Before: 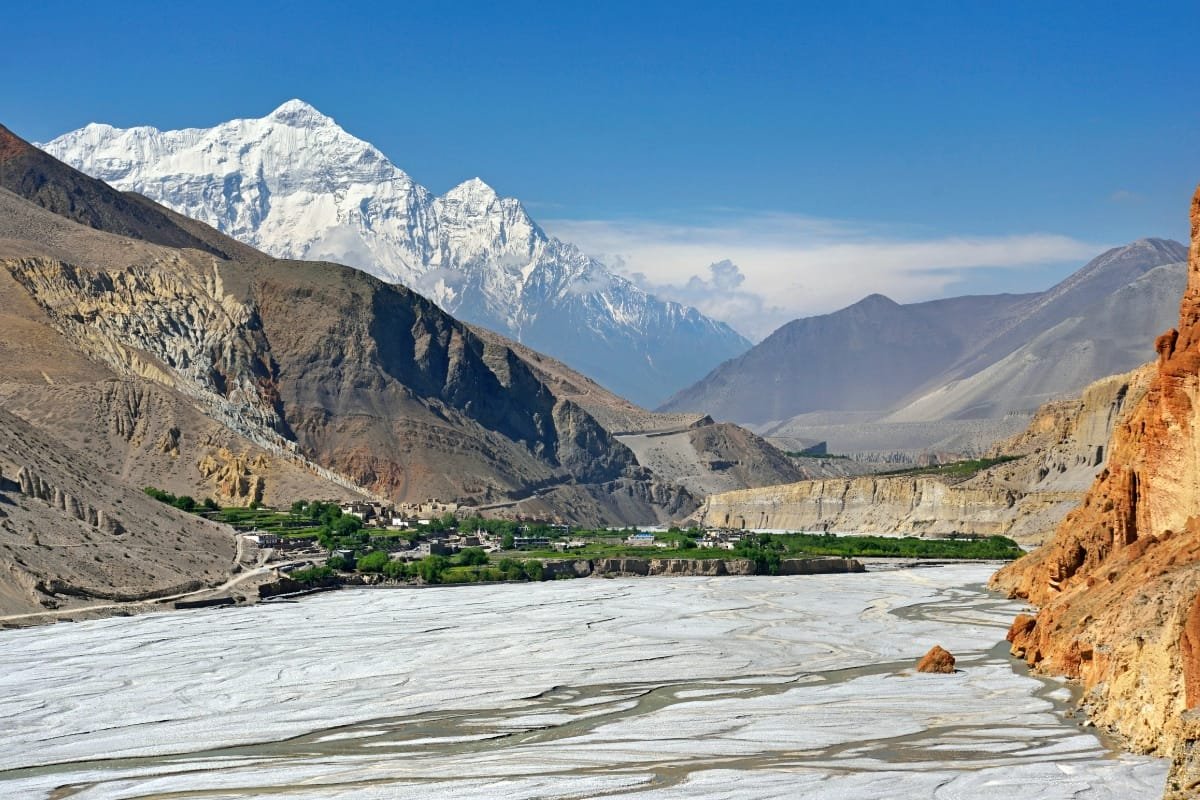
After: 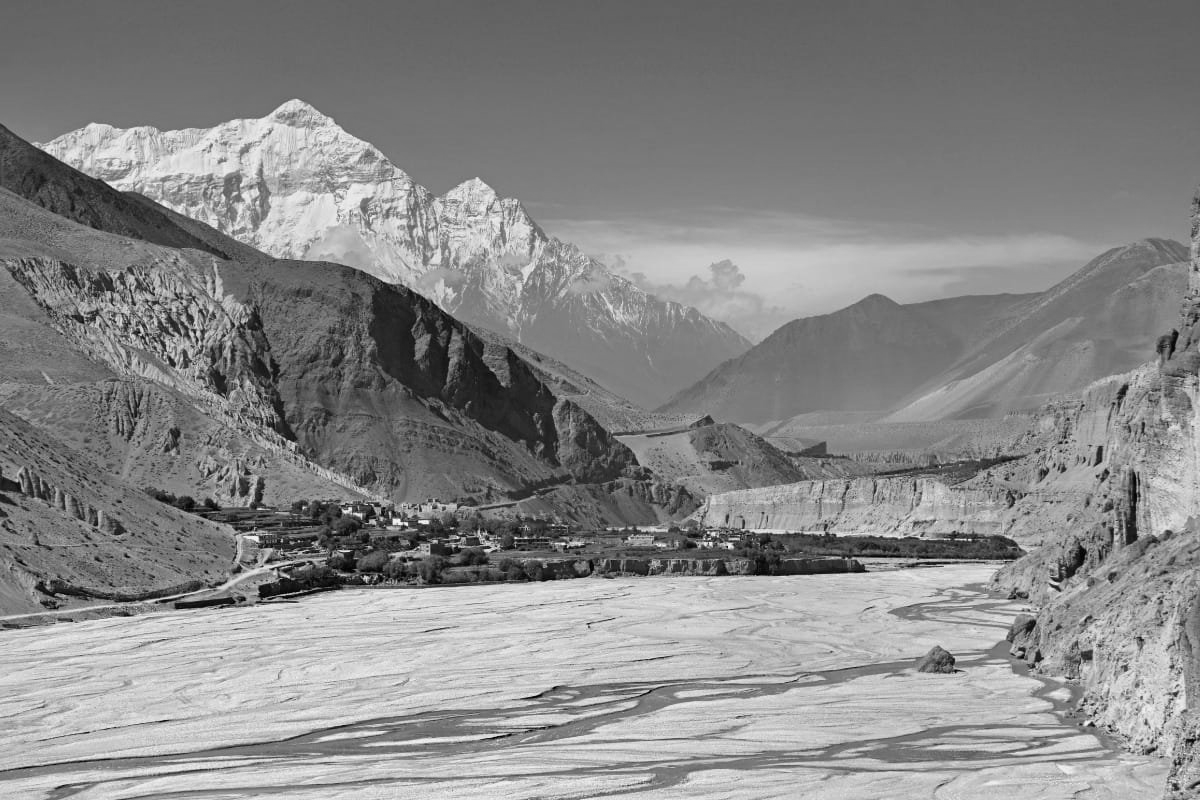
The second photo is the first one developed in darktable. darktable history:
monochrome: a 30.25, b 92.03
color calibration: illuminant as shot in camera, x 0.358, y 0.373, temperature 4628.91 K
